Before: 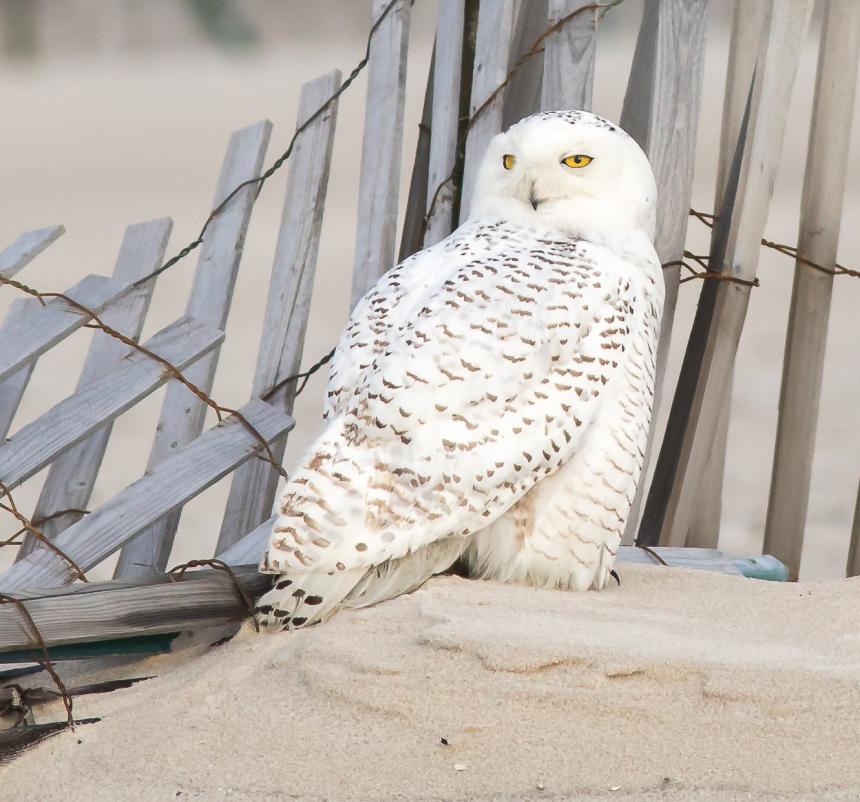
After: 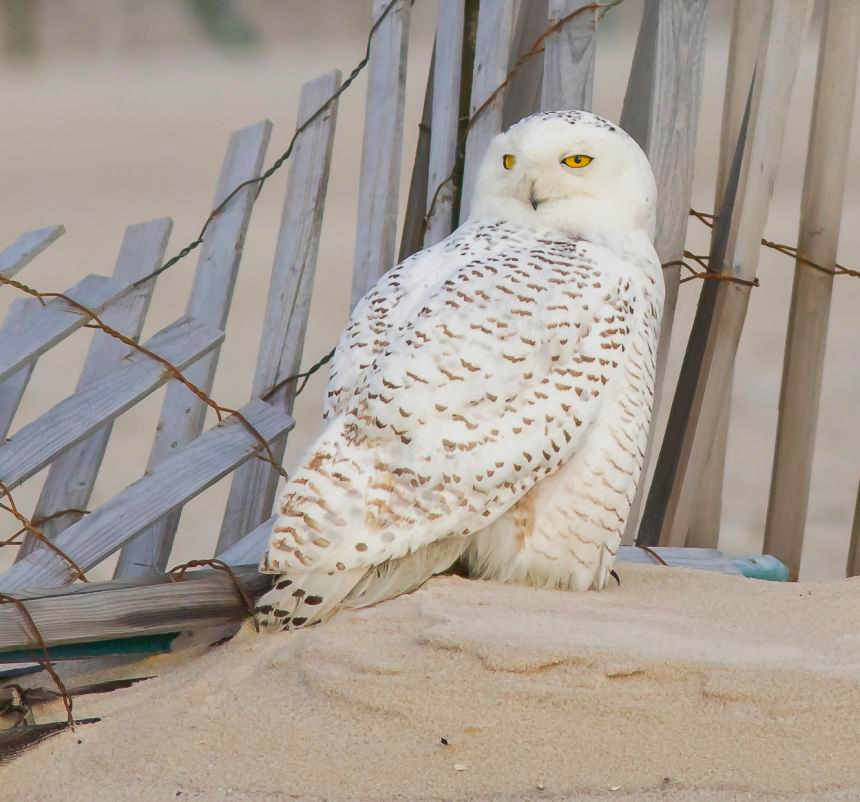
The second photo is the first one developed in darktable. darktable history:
tone equalizer: -8 EV 0.25 EV, -7 EV 0.417 EV, -6 EV 0.417 EV, -5 EV 0.25 EV, -3 EV -0.25 EV, -2 EV -0.417 EV, -1 EV -0.417 EV, +0 EV -0.25 EV, edges refinement/feathering 500, mask exposure compensation -1.57 EV, preserve details guided filter
contrast brightness saturation: saturation 0.5
